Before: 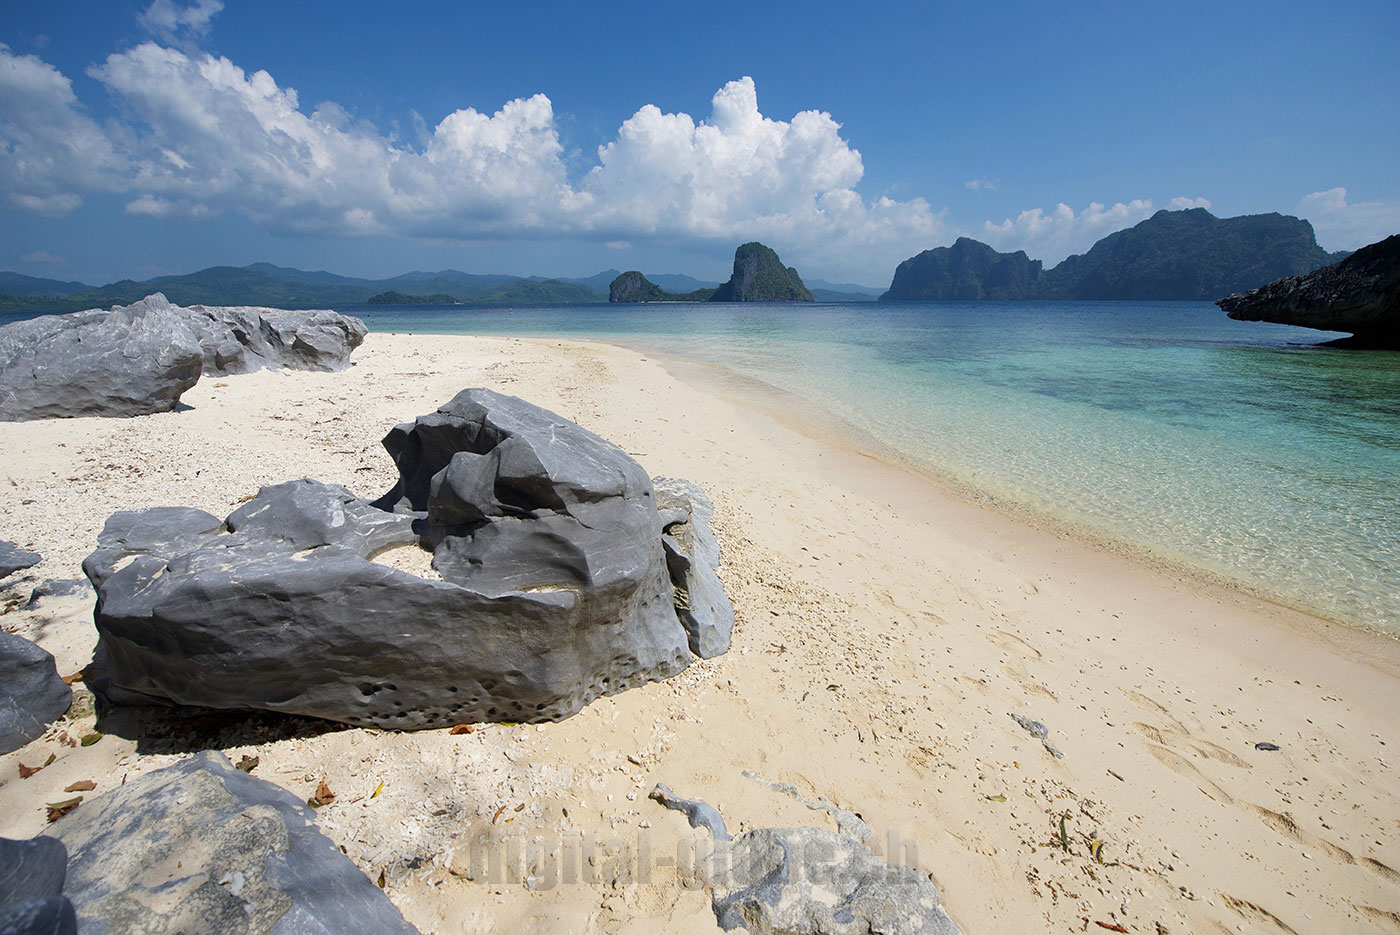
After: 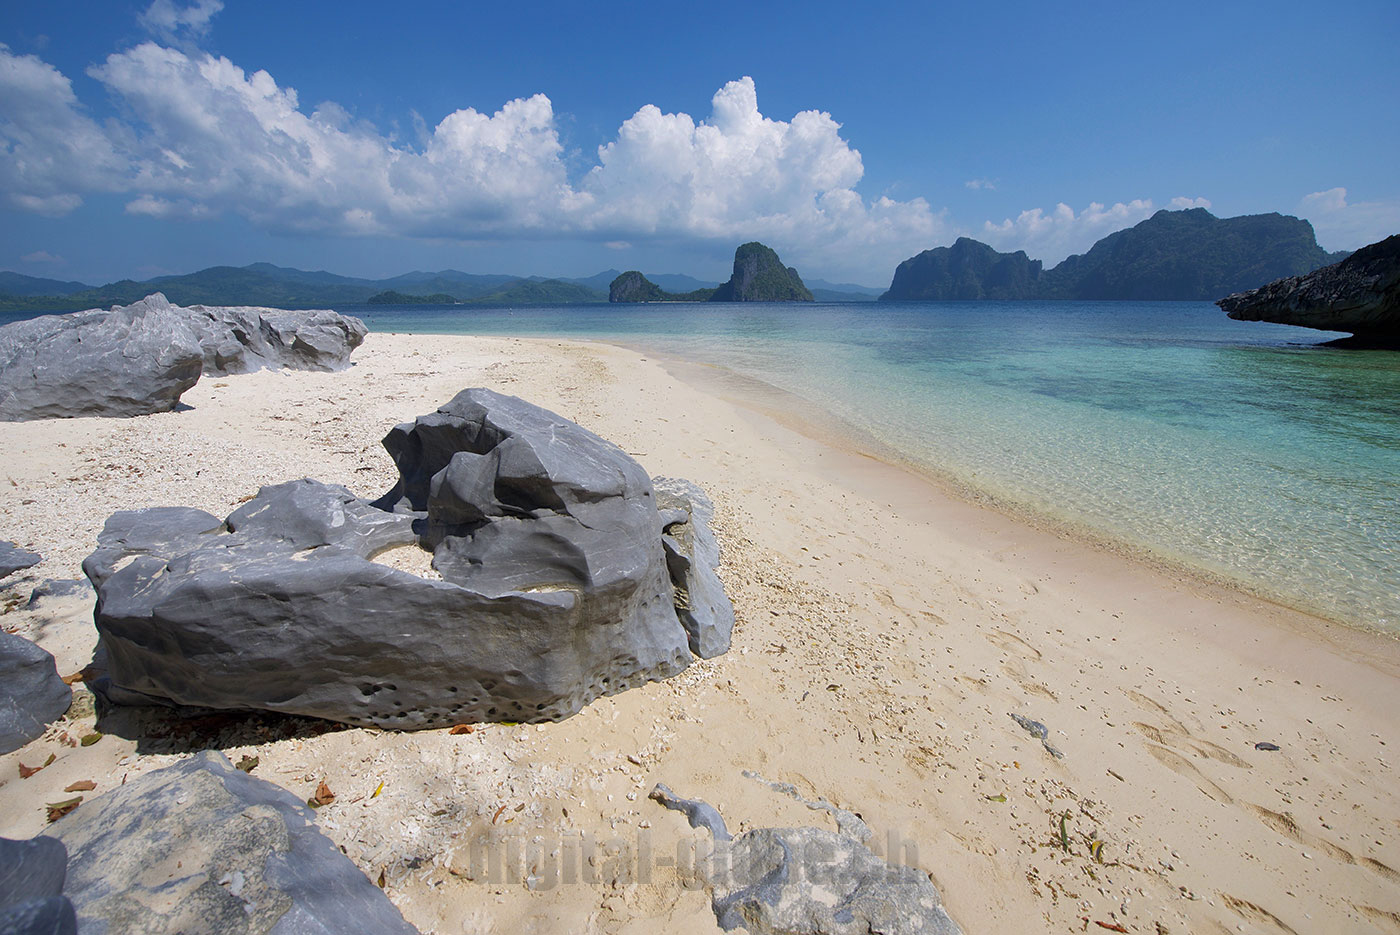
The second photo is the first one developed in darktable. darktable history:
shadows and highlights: on, module defaults
white balance: red 1.004, blue 1.024
